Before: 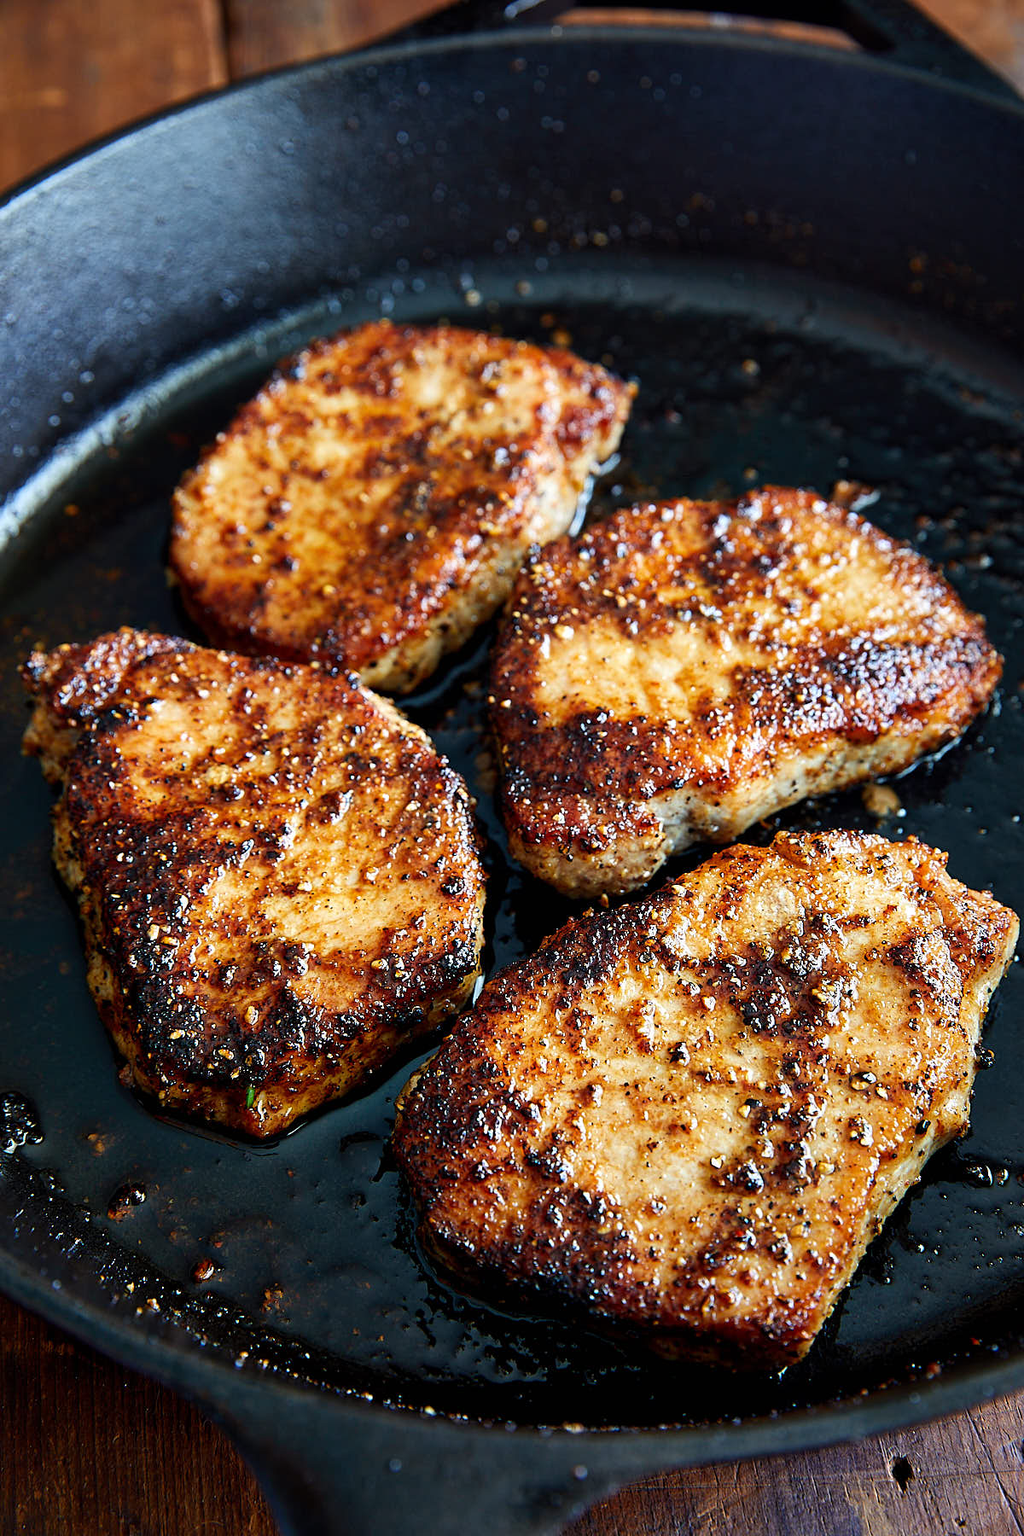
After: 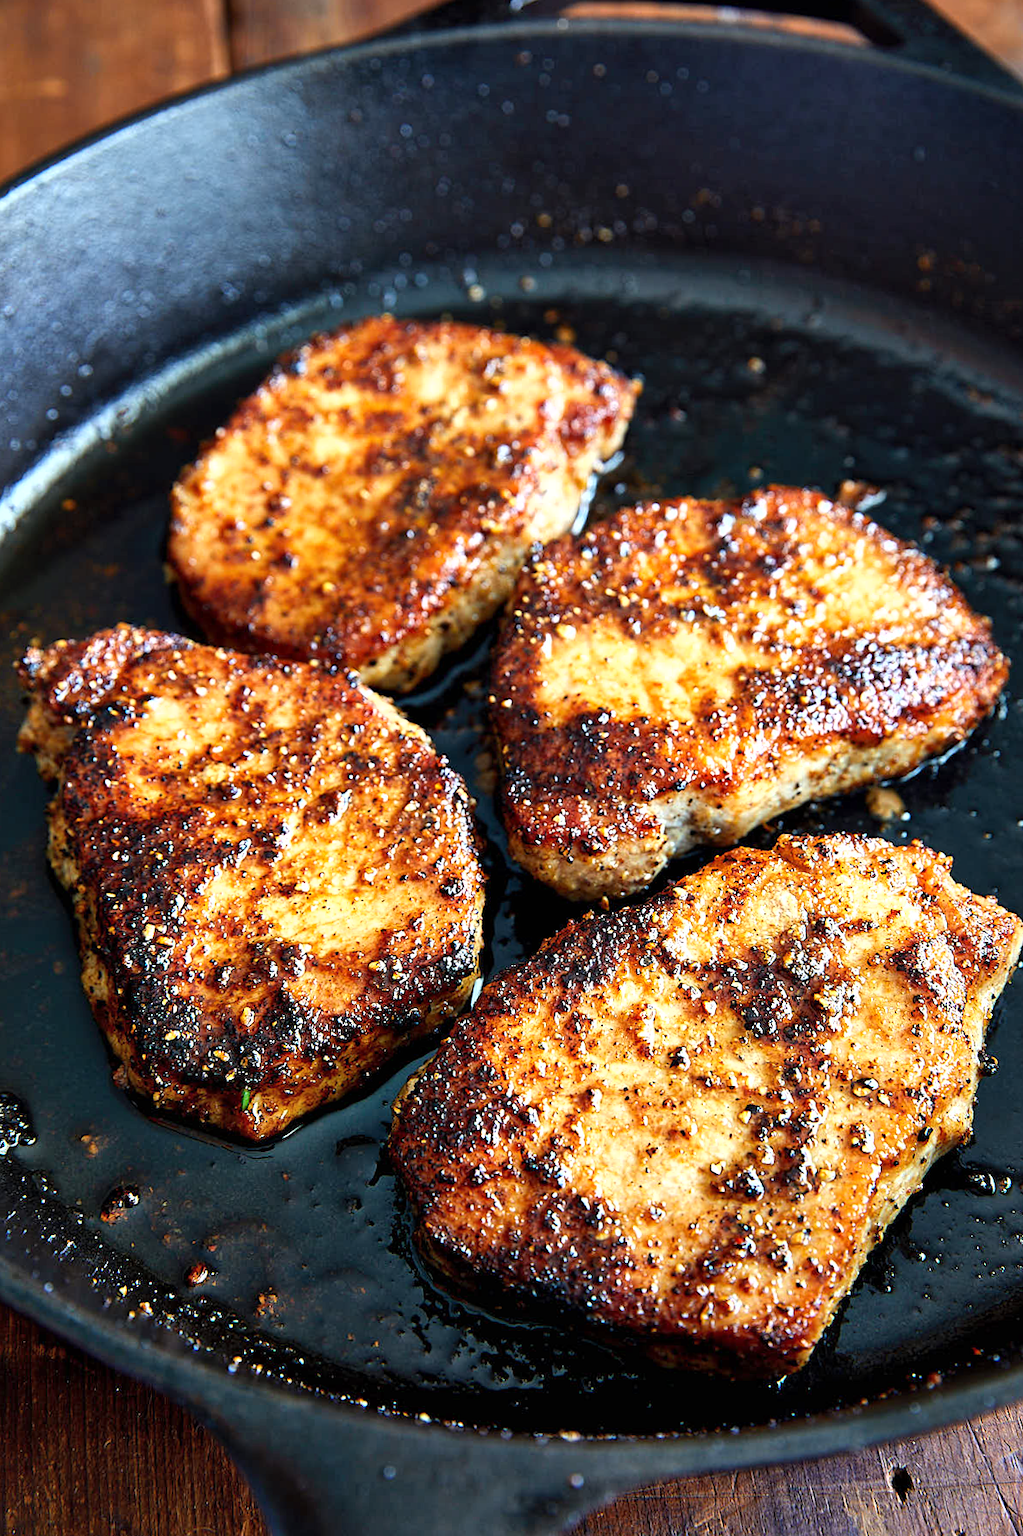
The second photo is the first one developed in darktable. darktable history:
crop and rotate: angle -0.396°
exposure: exposure 0.513 EV, compensate highlight preservation false
shadows and highlights: shadows 30.98, highlights 1.88, soften with gaussian
